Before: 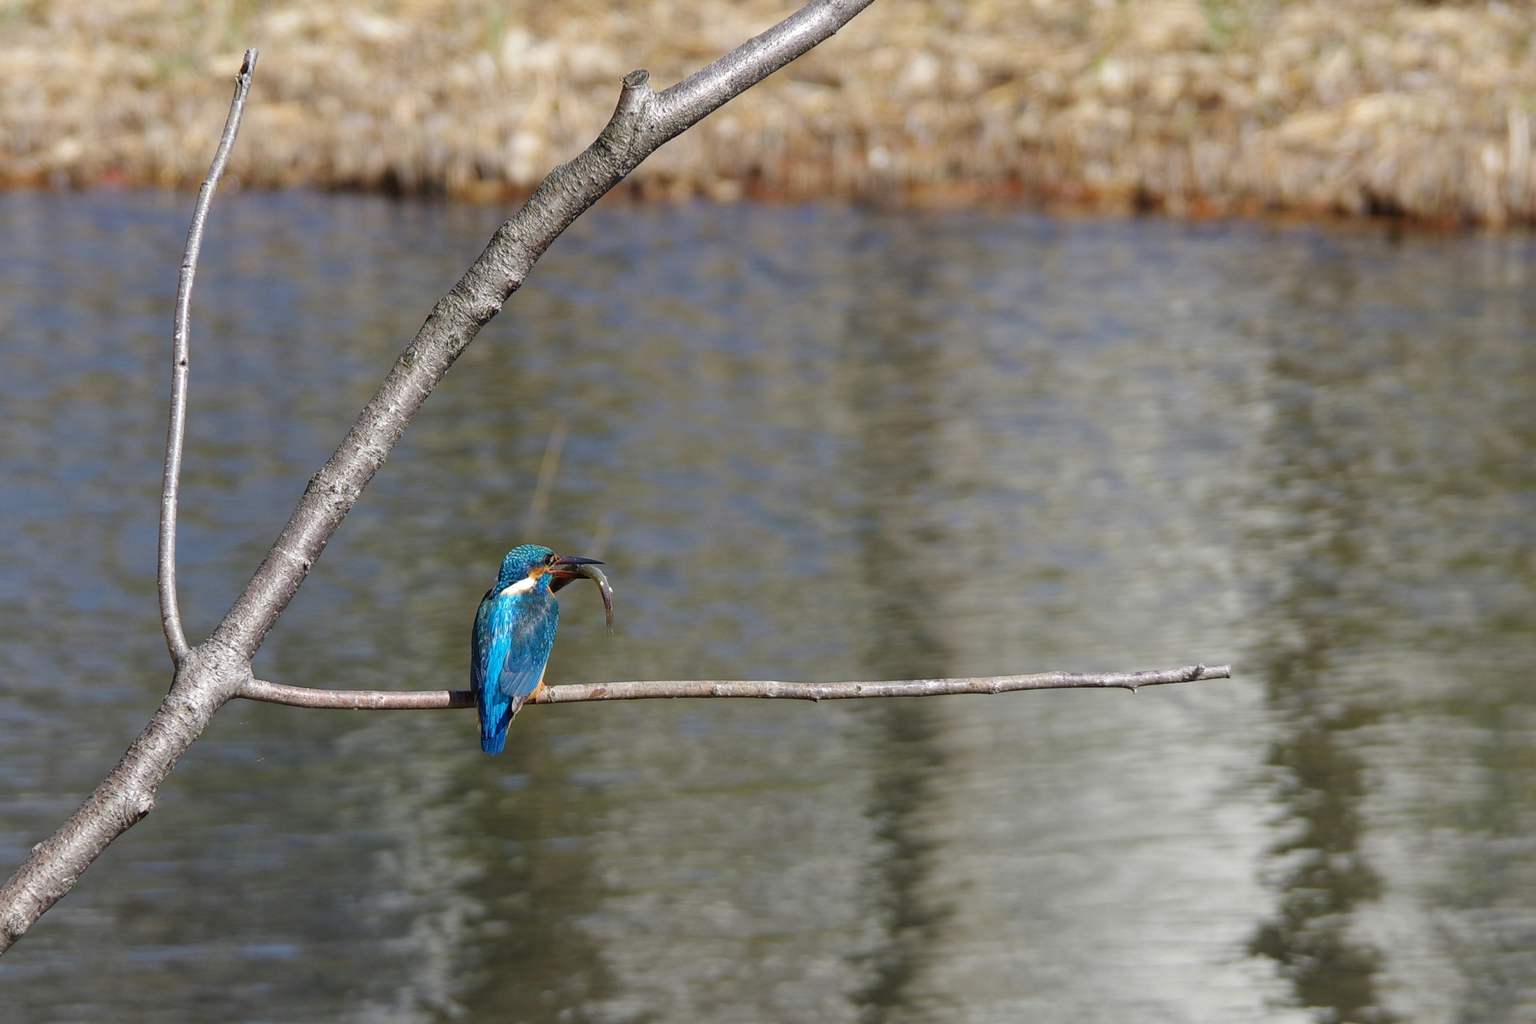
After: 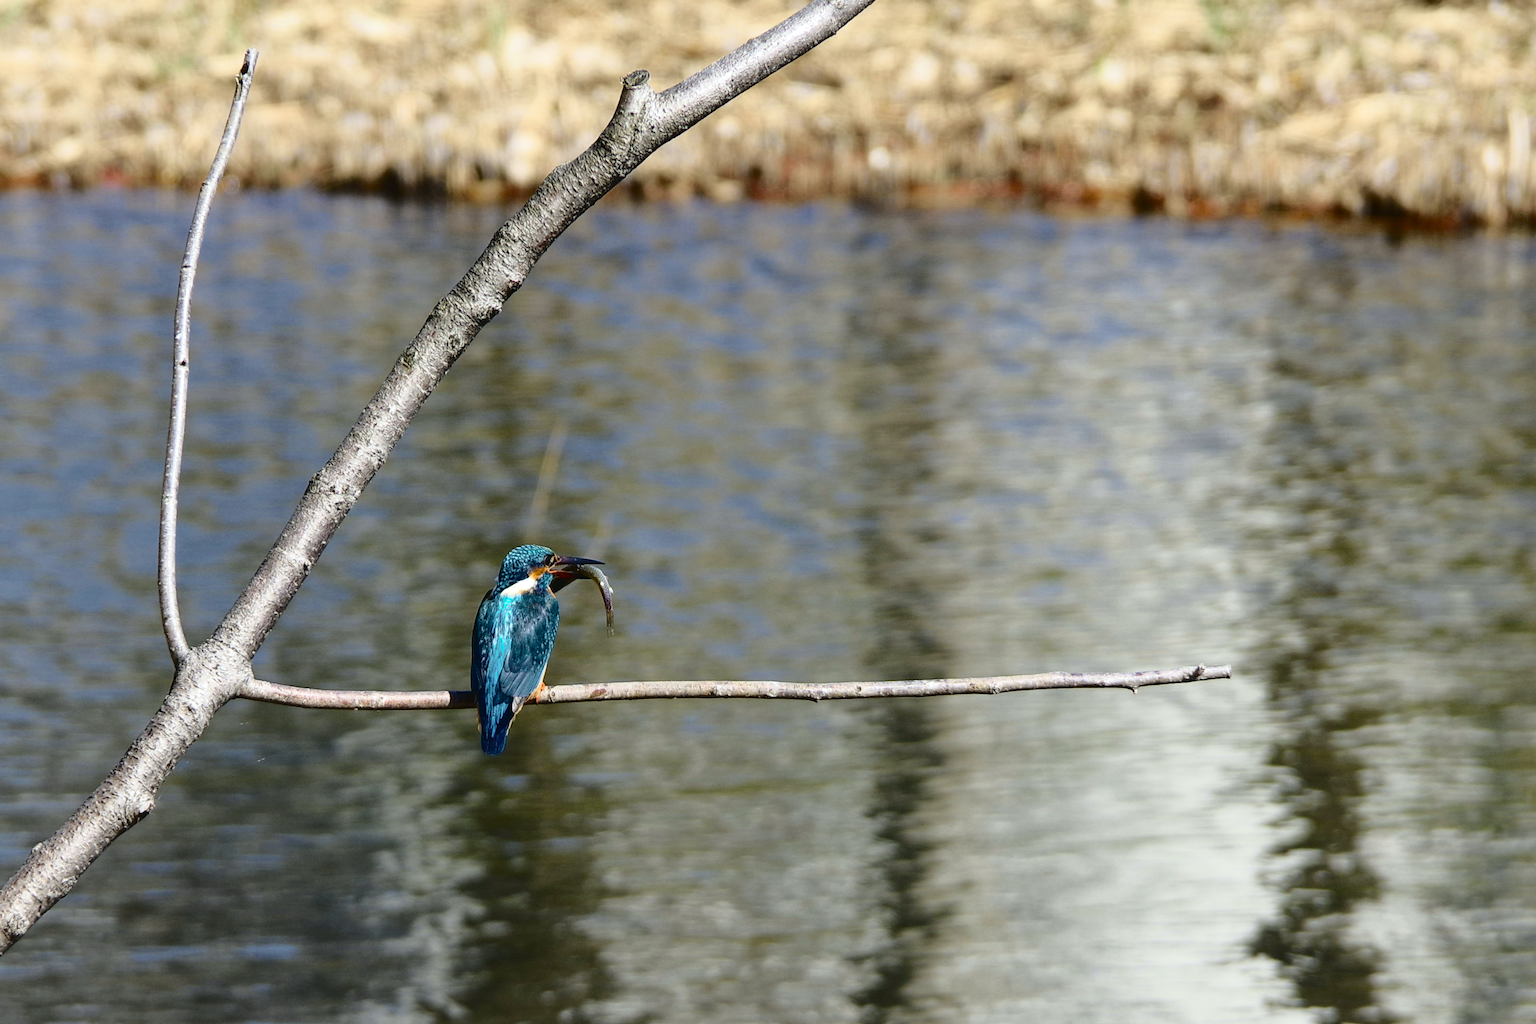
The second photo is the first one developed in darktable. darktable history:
tone equalizer: -8 EV -0.579 EV
tone curve: curves: ch0 [(0, 0.032) (0.078, 0.052) (0.236, 0.168) (0.43, 0.472) (0.508, 0.566) (0.66, 0.754) (0.79, 0.883) (0.994, 0.974)]; ch1 [(0, 0) (0.161, 0.092) (0.35, 0.33) (0.379, 0.401) (0.456, 0.456) (0.508, 0.501) (0.547, 0.531) (0.573, 0.563) (0.625, 0.602) (0.718, 0.734) (1, 1)]; ch2 [(0, 0) (0.369, 0.427) (0.44, 0.434) (0.502, 0.501) (0.54, 0.537) (0.586, 0.59) (0.621, 0.604) (1, 1)], color space Lab, independent channels, preserve colors none
color balance rgb: perceptual saturation grading › global saturation 17.086%, global vibrance 6.625%, contrast 12.408%, saturation formula JzAzBz (2021)
